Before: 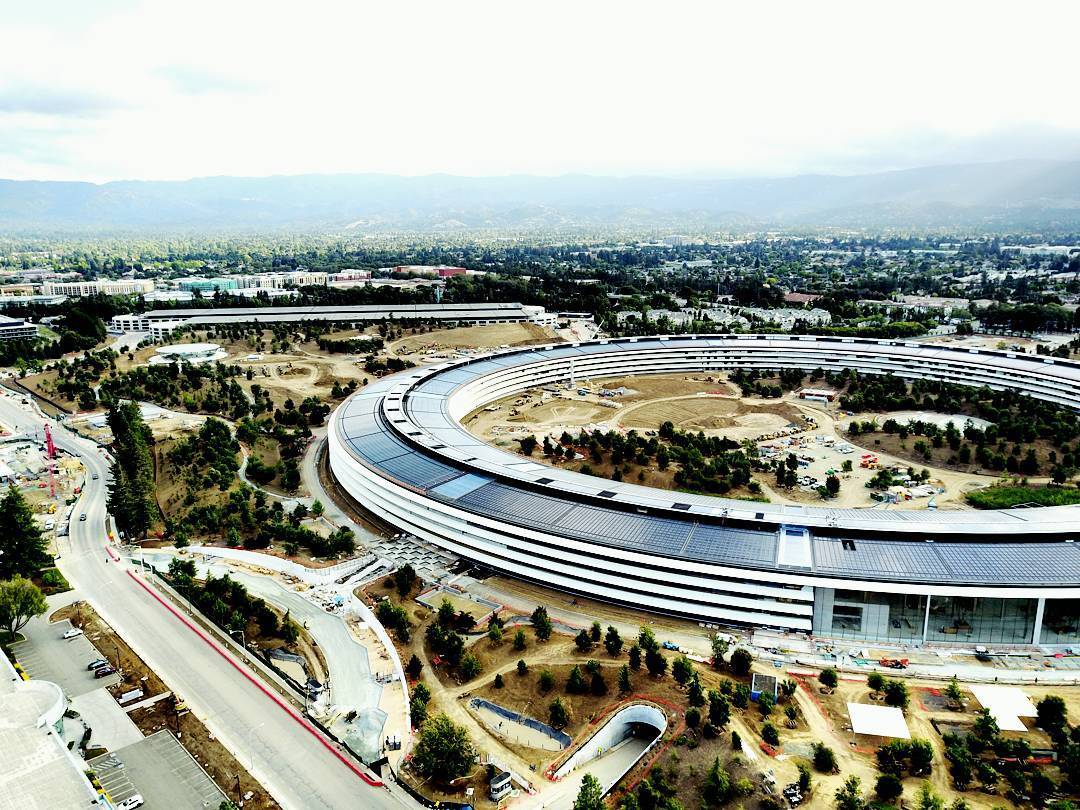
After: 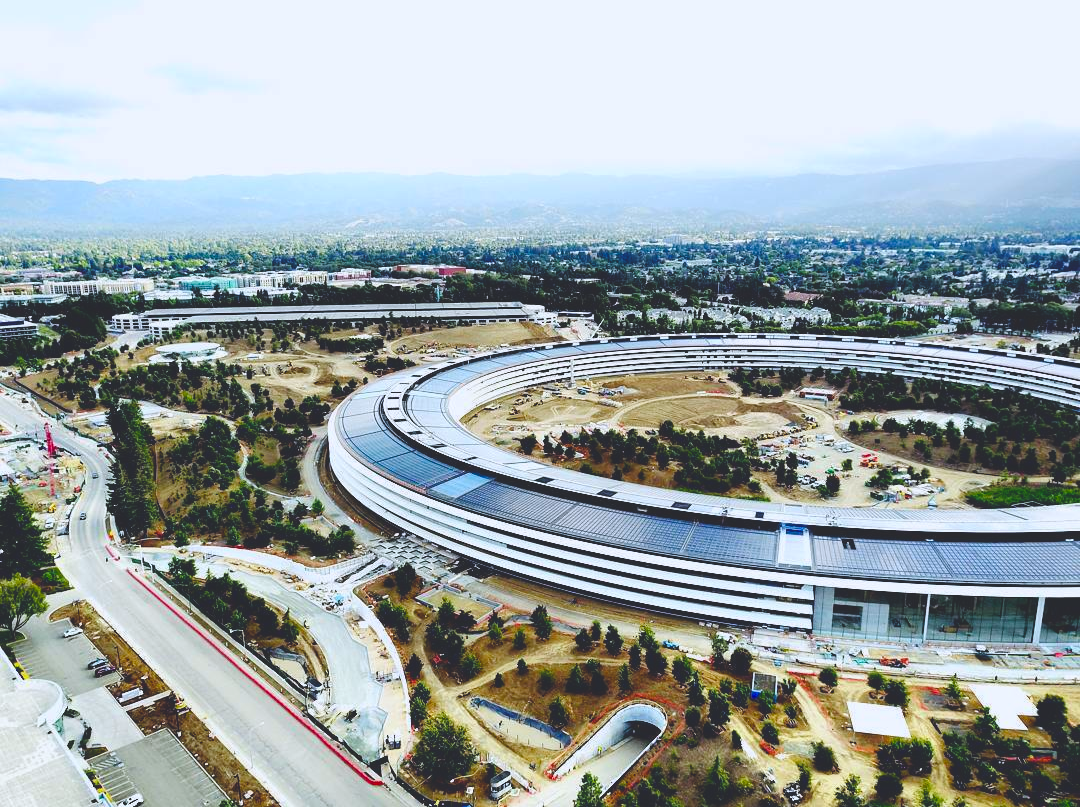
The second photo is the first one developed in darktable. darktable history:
color calibration: gray › normalize channels true, illuminant as shot in camera, x 0.358, y 0.373, temperature 4628.91 K, gamut compression 0.022
color balance rgb: power › hue 311.46°, linear chroma grading › global chroma 14.754%, perceptual saturation grading › global saturation 20%, perceptual saturation grading › highlights -24.921%, perceptual saturation grading › shadows 24.626%
crop: top 0.185%, bottom 0.166%
exposure: black level correction -0.021, exposure -0.039 EV, compensate highlight preservation false
tone equalizer: -7 EV 0.179 EV, -6 EV 0.115 EV, -5 EV 0.117 EV, -4 EV 0.03 EV, -2 EV -0.033 EV, -1 EV -0.058 EV, +0 EV -0.084 EV, edges refinement/feathering 500, mask exposure compensation -1.57 EV, preserve details no
